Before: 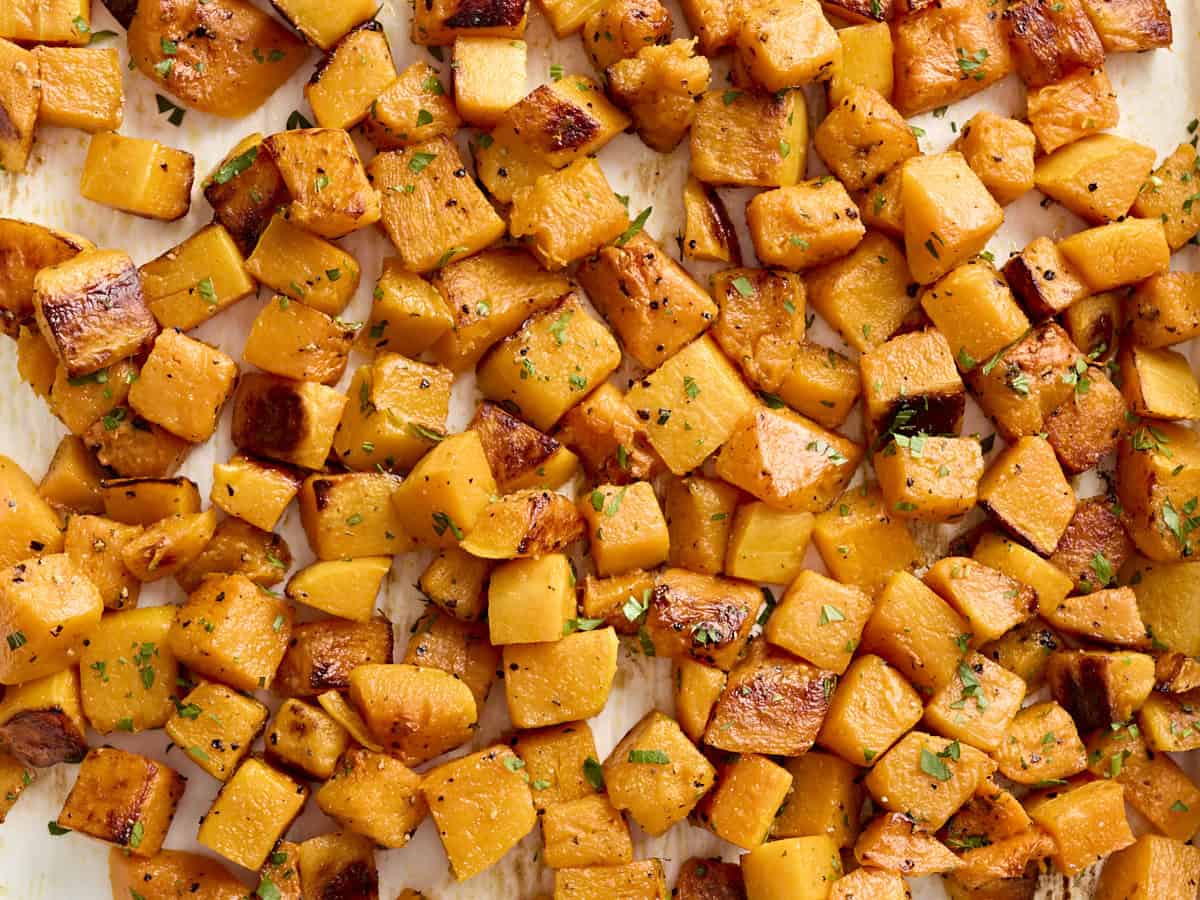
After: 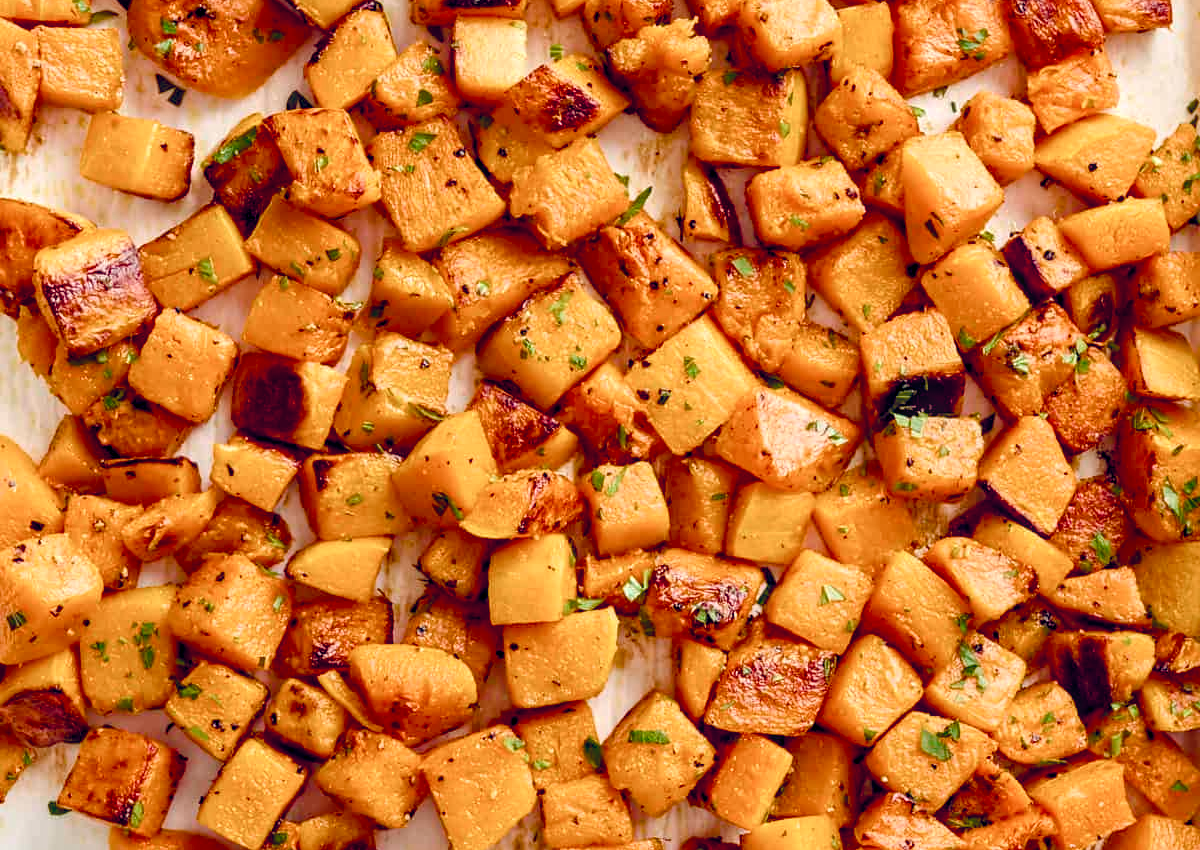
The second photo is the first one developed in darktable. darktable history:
crop and rotate: top 2.247%, bottom 3.27%
local contrast: on, module defaults
color balance rgb: shadows lift › hue 84.48°, power › luminance -3.904%, power › hue 142.69°, global offset › chroma 0.245%, global offset › hue 256.6°, linear chroma grading › global chroma 20.424%, perceptual saturation grading › global saturation 20%, perceptual saturation grading › highlights -49.986%, perceptual saturation grading › shadows 24.825%, global vibrance 25.328%
